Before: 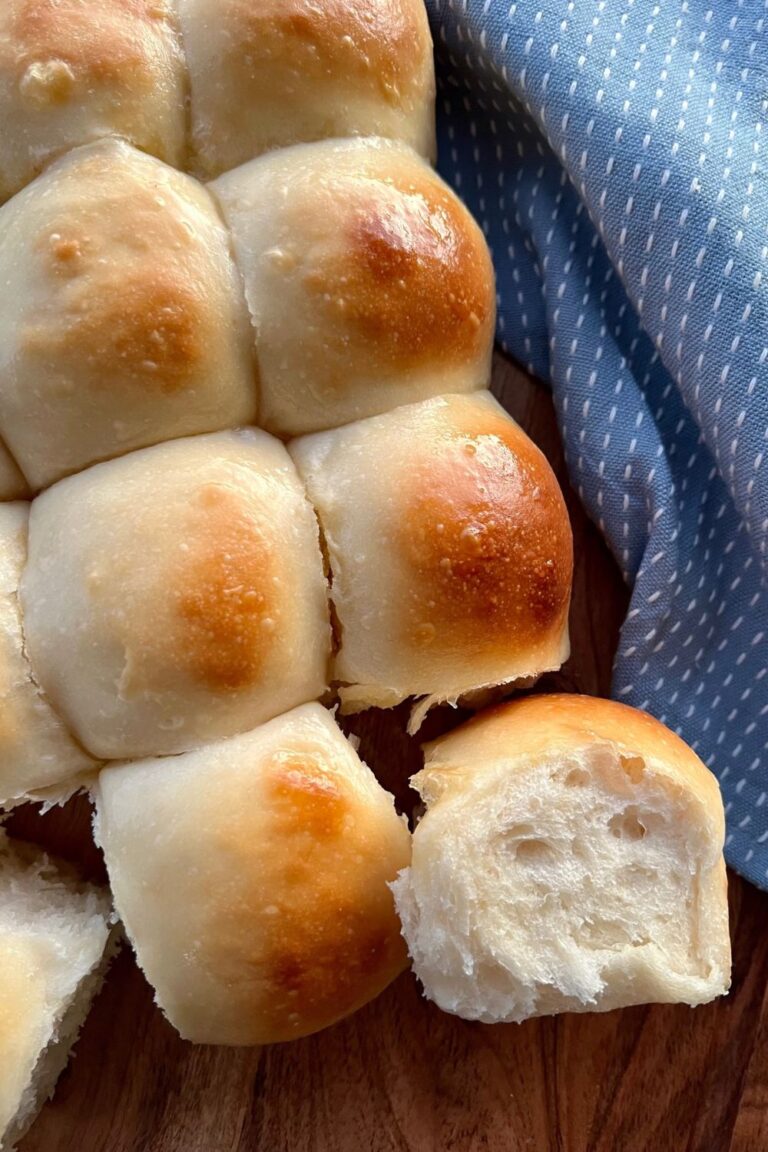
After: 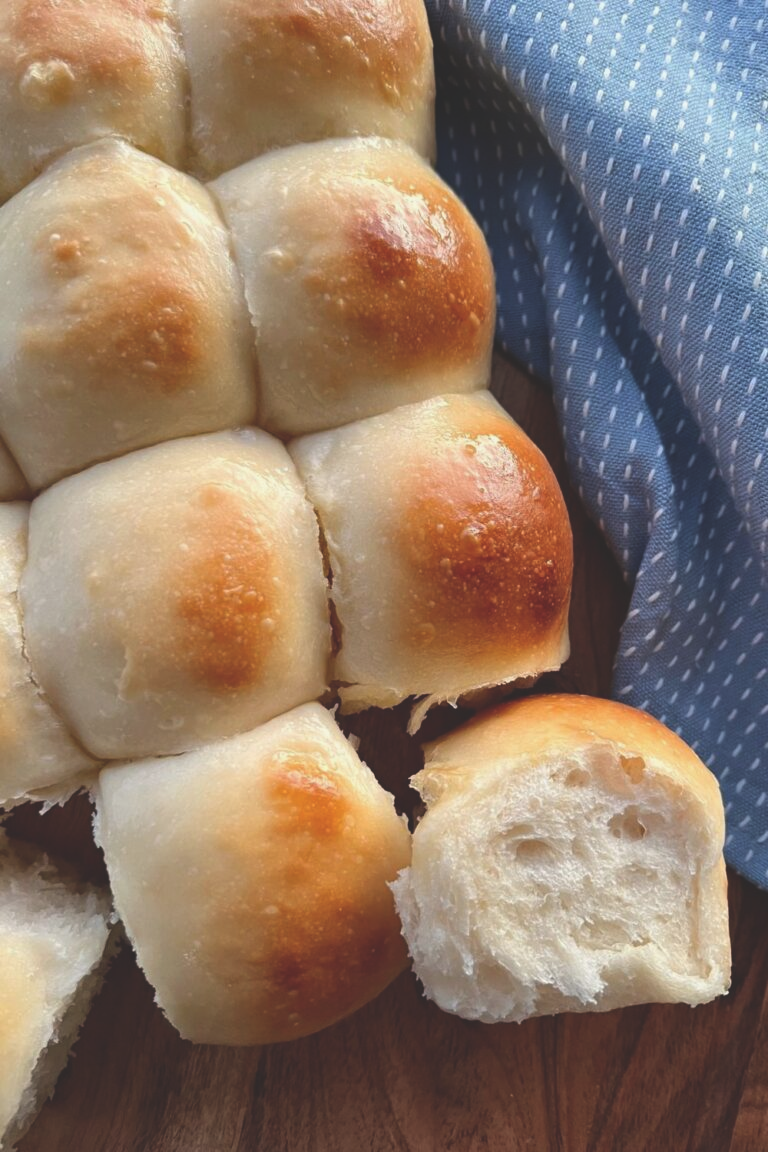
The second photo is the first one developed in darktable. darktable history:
exposure: black level correction -0.025, exposure -0.119 EV, compensate highlight preservation false
